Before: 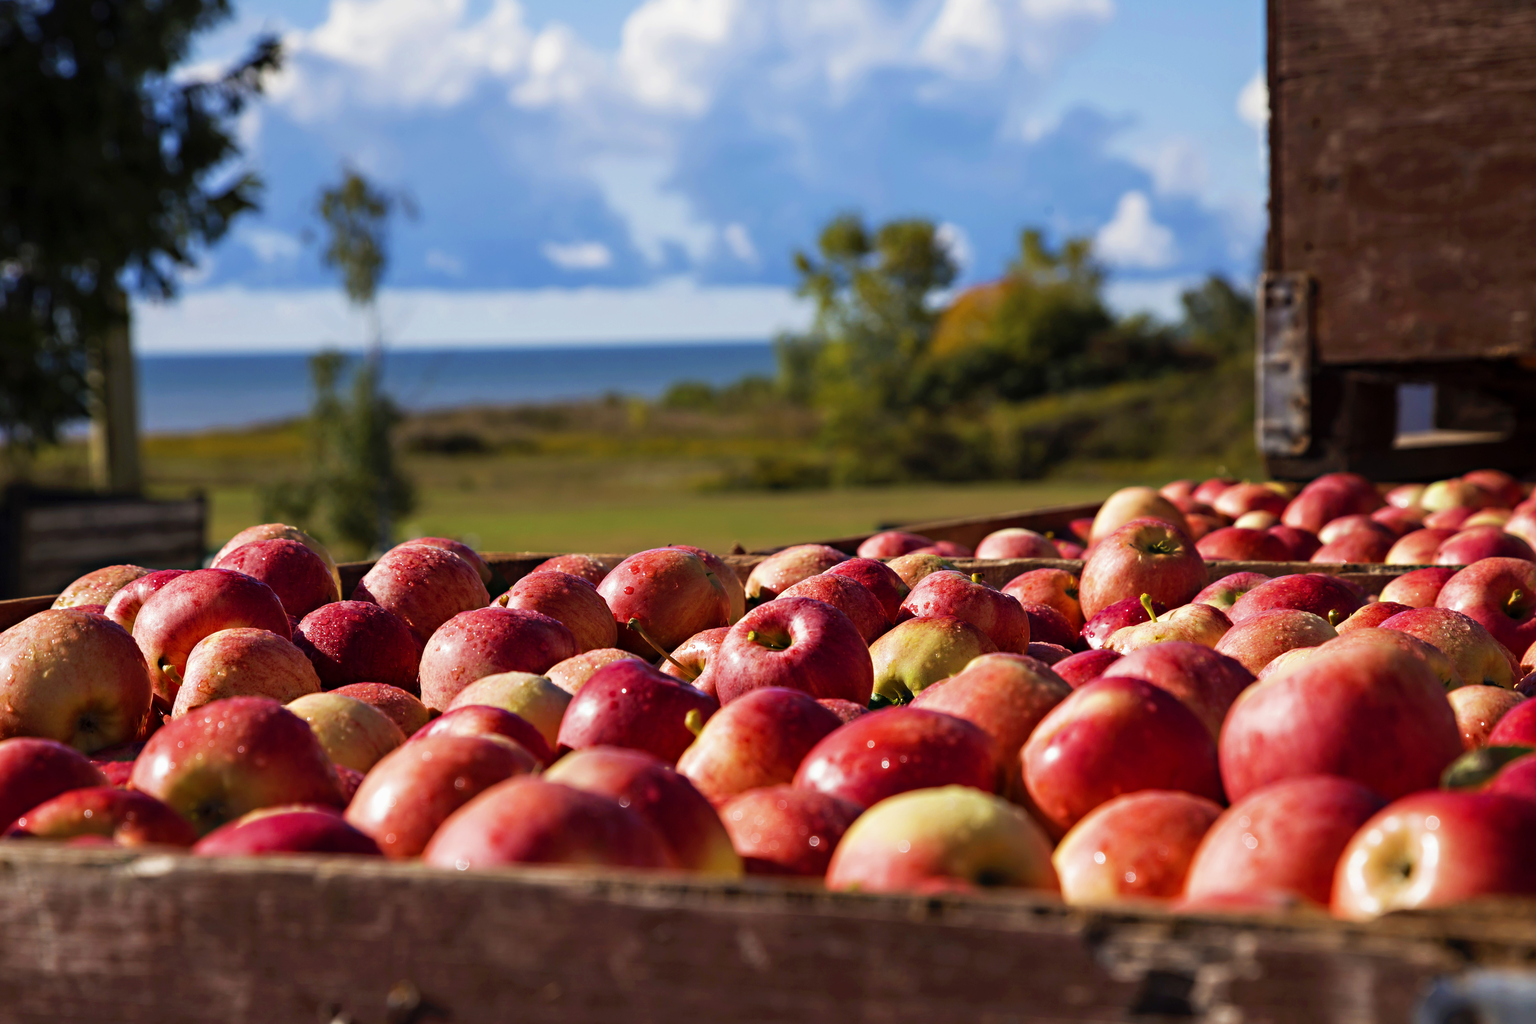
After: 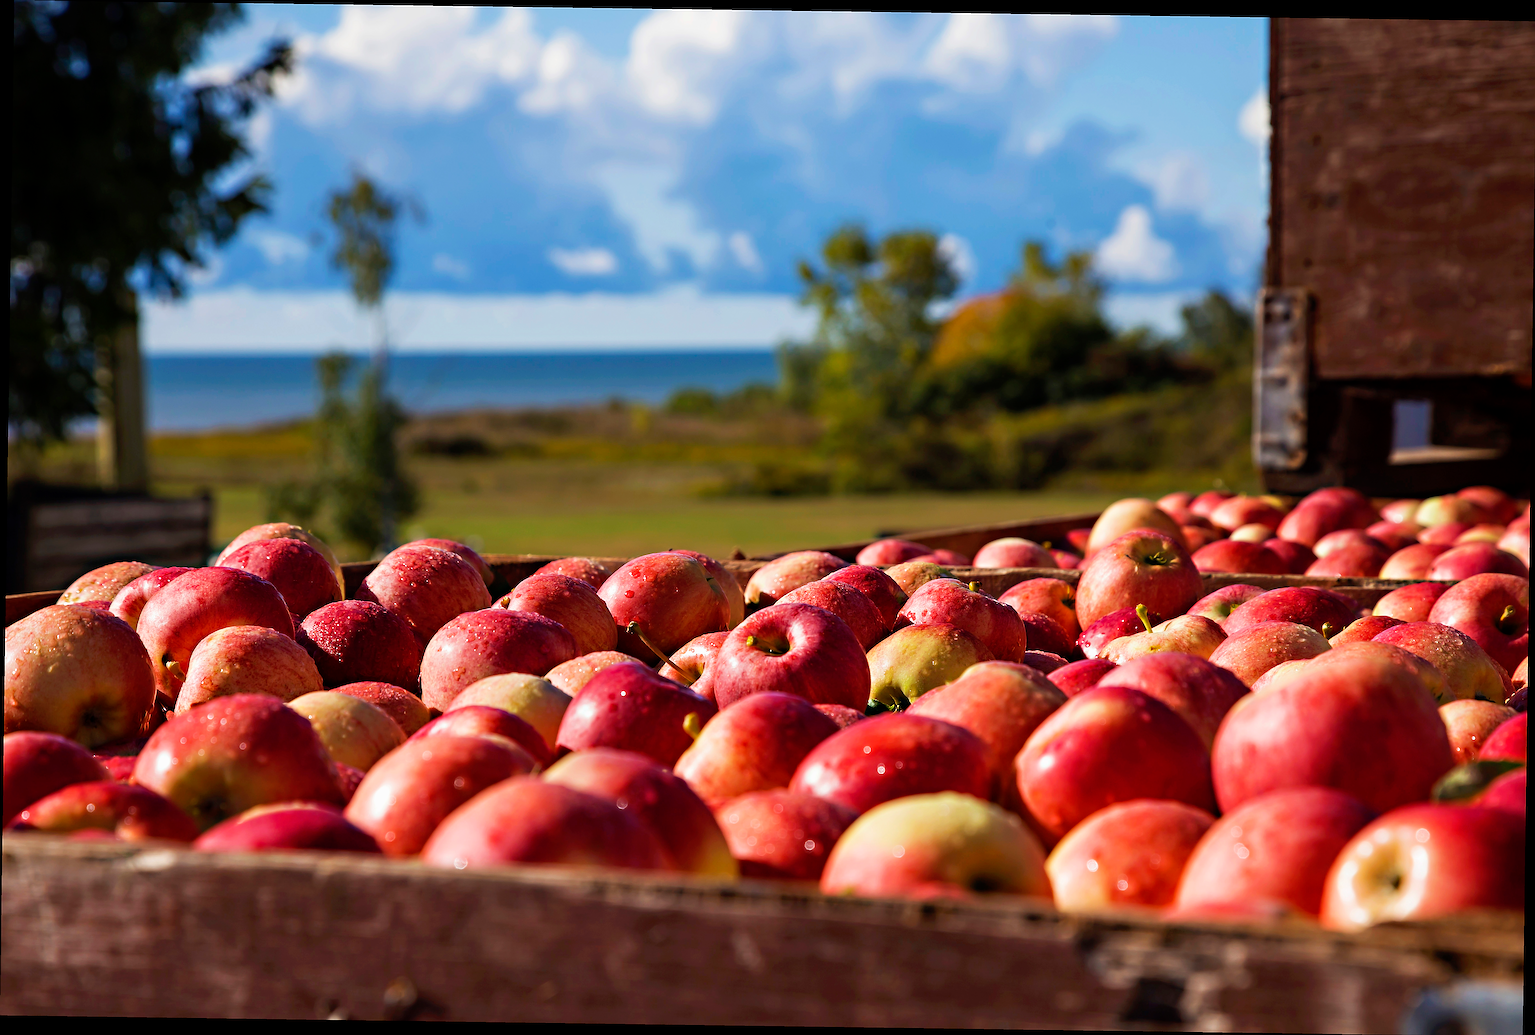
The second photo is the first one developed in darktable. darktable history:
sharpen: radius 1.4, amount 1.25, threshold 0.7
rotate and perspective: rotation 0.8°, automatic cropping off
